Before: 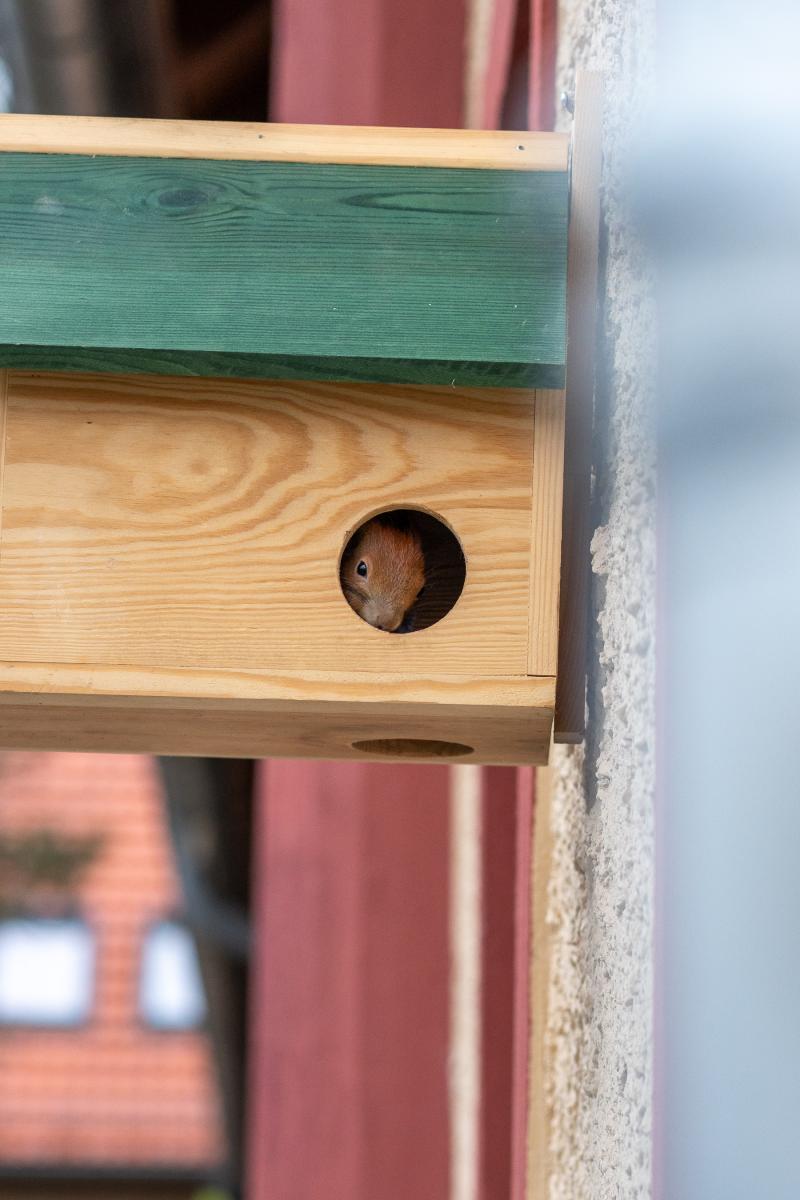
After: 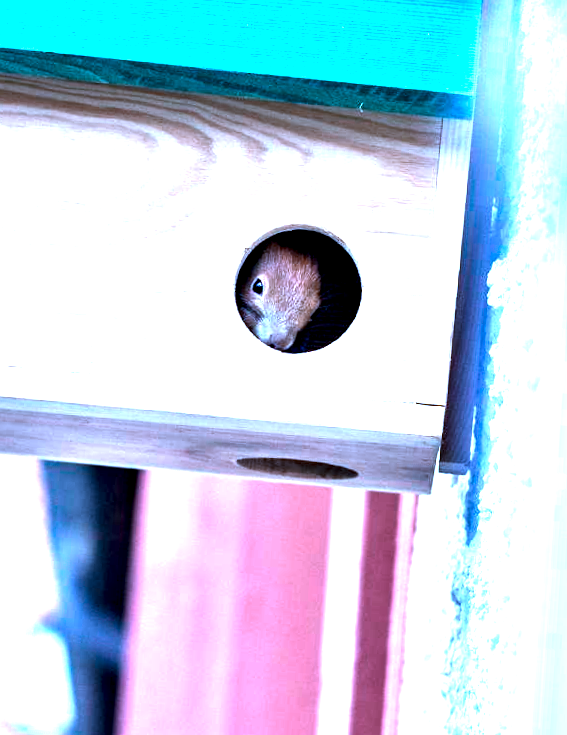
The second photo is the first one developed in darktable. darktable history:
color zones: curves: ch0 [(0.018, 0.548) (0.224, 0.64) (0.425, 0.447) (0.675, 0.575) (0.732, 0.579)]; ch1 [(0.066, 0.487) (0.25, 0.5) (0.404, 0.43) (0.75, 0.421) (0.956, 0.421)]; ch2 [(0.044, 0.561) (0.215, 0.465) (0.399, 0.544) (0.465, 0.548) (0.614, 0.447) (0.724, 0.43) (0.882, 0.623) (0.956, 0.632)]
crop and rotate: angle -3.68°, left 9.914%, top 20.888%, right 12.418%, bottom 12.012%
color calibration: illuminant as shot in camera, x 0.484, y 0.43, temperature 2448.76 K
contrast equalizer: y [[0.609, 0.611, 0.615, 0.613, 0.607, 0.603], [0.504, 0.498, 0.496, 0.499, 0.506, 0.516], [0 ×6], [0 ×6], [0 ×6]]
exposure: black level correction 0, exposure 1.515 EV, compensate exposure bias true, compensate highlight preservation false
